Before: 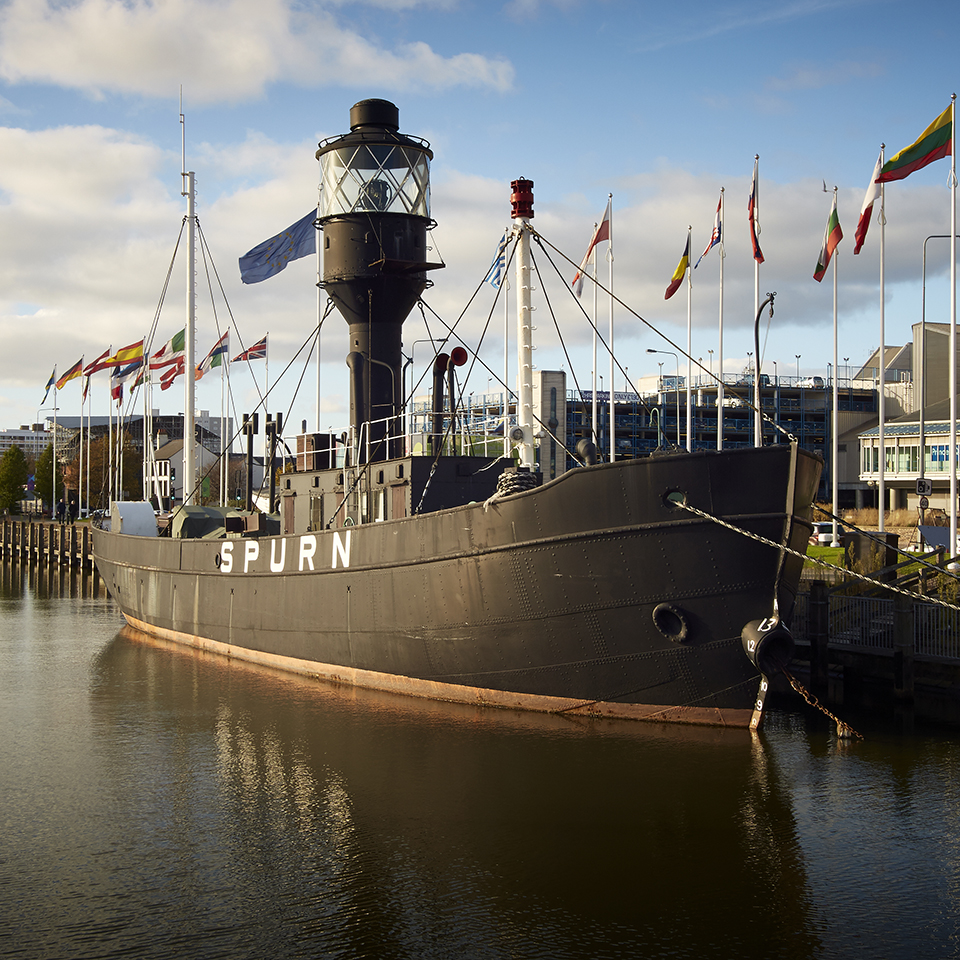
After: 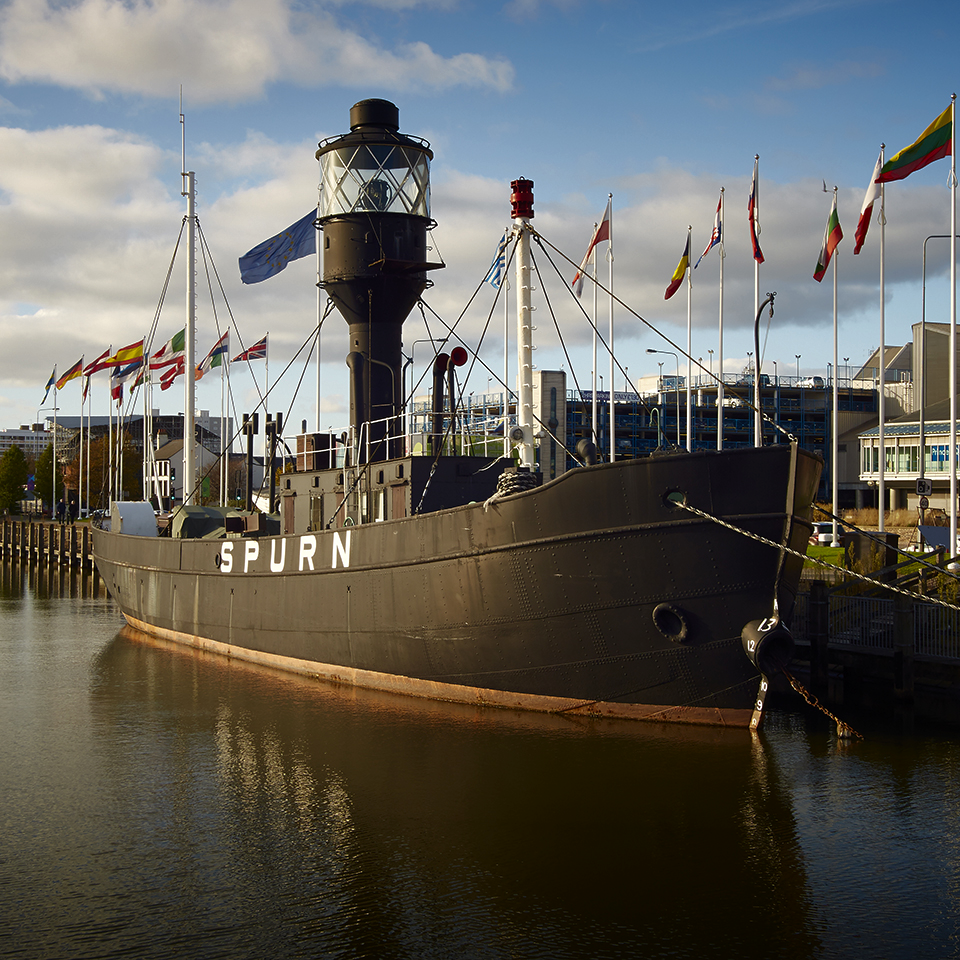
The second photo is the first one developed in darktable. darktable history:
base curve: curves: ch0 [(0, 0) (0.841, 0.609) (1, 1)]
contrast brightness saturation: contrast 0.23, brightness 0.1, saturation 0.29
